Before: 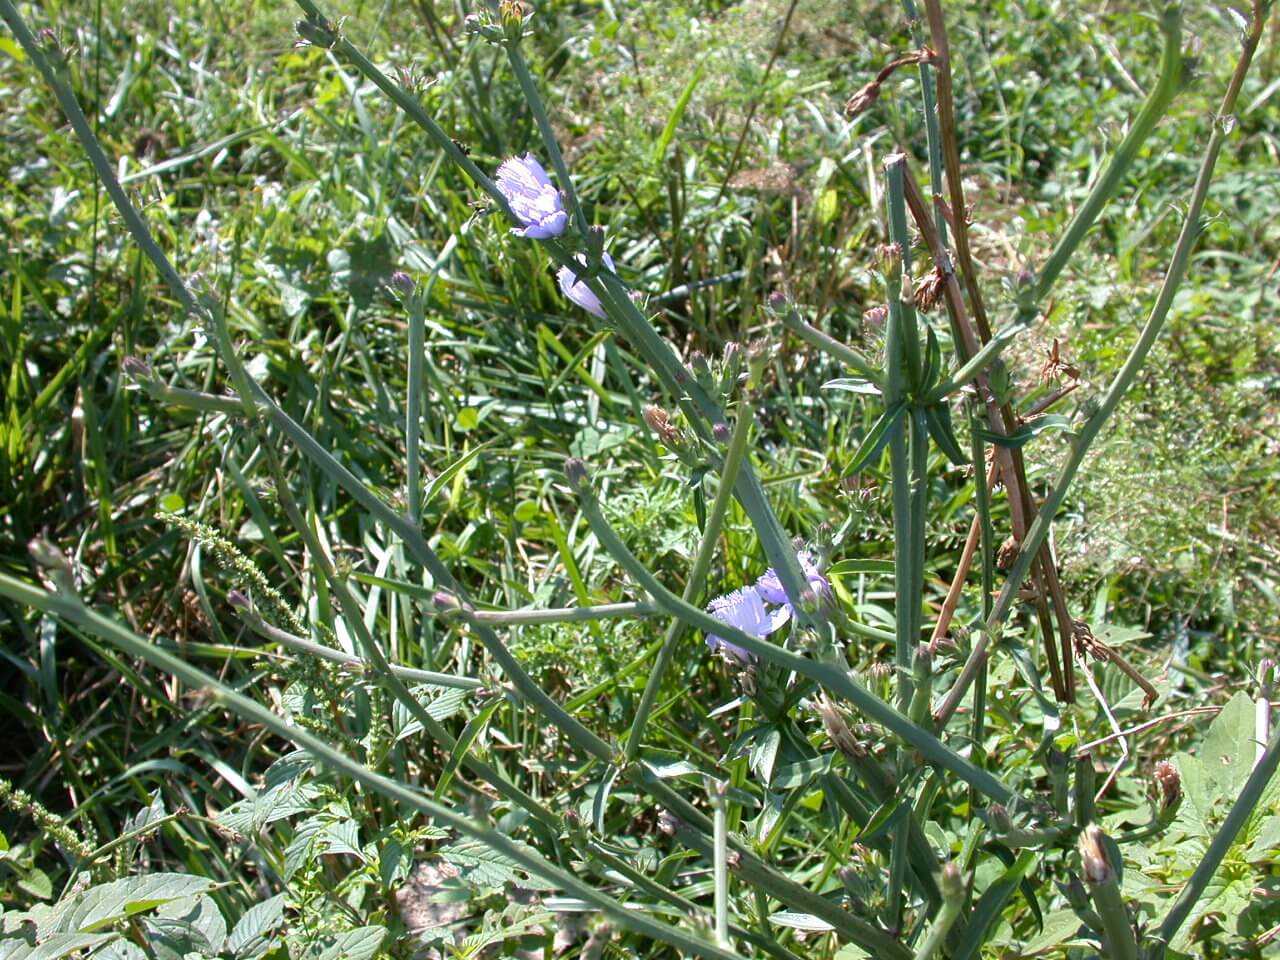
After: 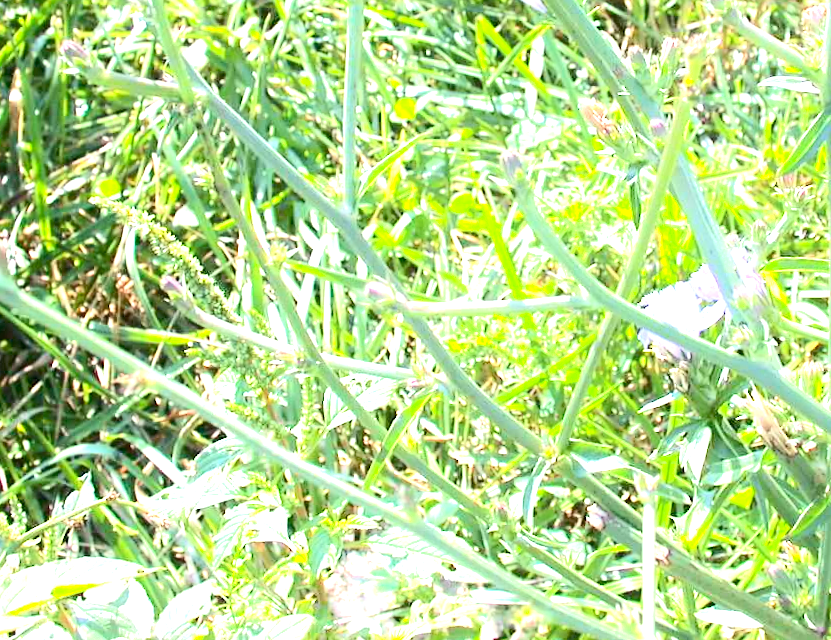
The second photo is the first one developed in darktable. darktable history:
shadows and highlights: shadows -68.86, highlights 35.55, soften with gaussian
sharpen: amount 0.211
contrast brightness saturation: contrast 0.199, brightness 0.165, saturation 0.227
exposure: exposure 1.989 EV, compensate highlight preservation false
crop and rotate: angle -1.12°, left 3.865%, top 31.499%, right 29.513%
